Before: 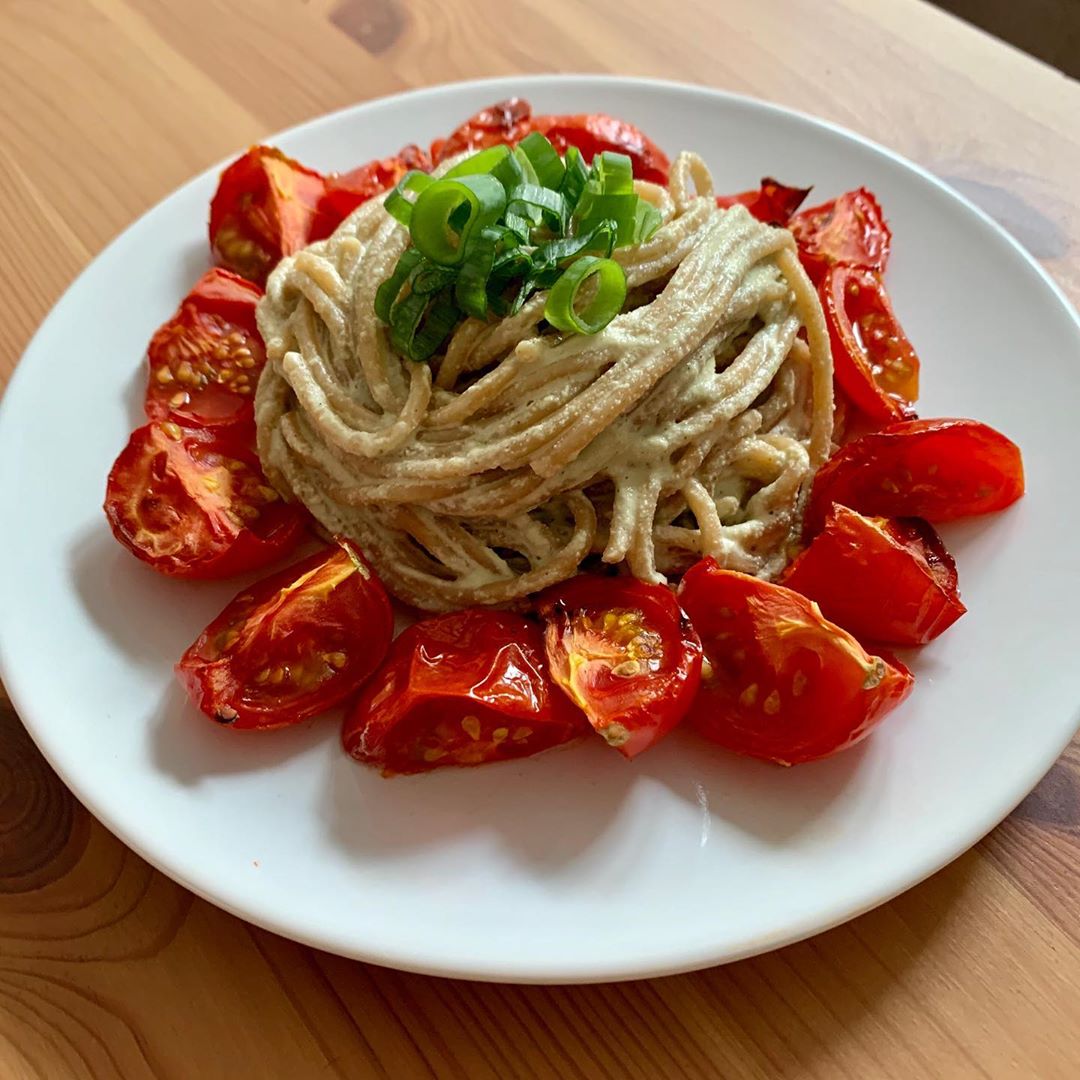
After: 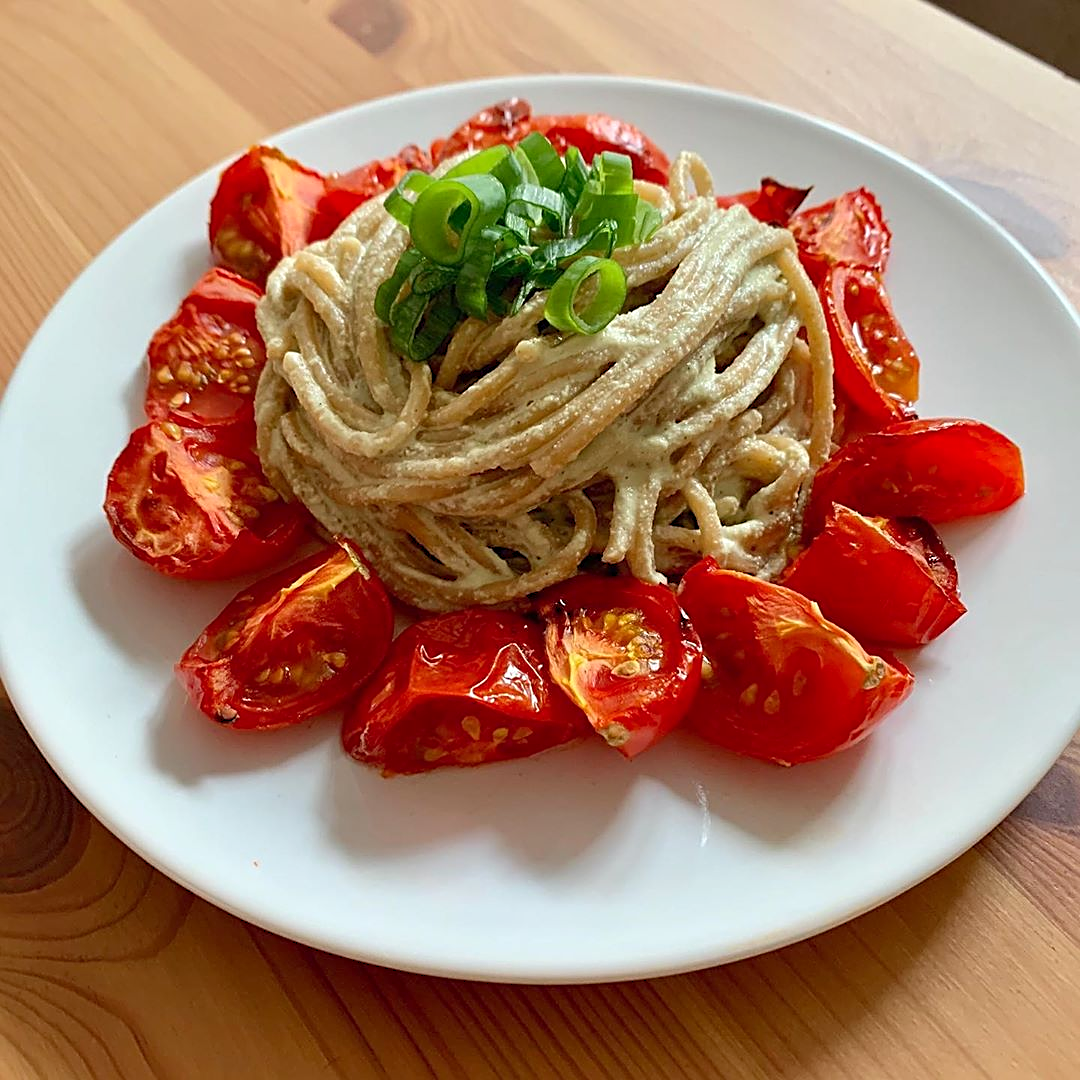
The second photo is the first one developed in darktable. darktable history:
levels: levels [0, 0.478, 1]
sharpen: on, module defaults
white balance: emerald 1
